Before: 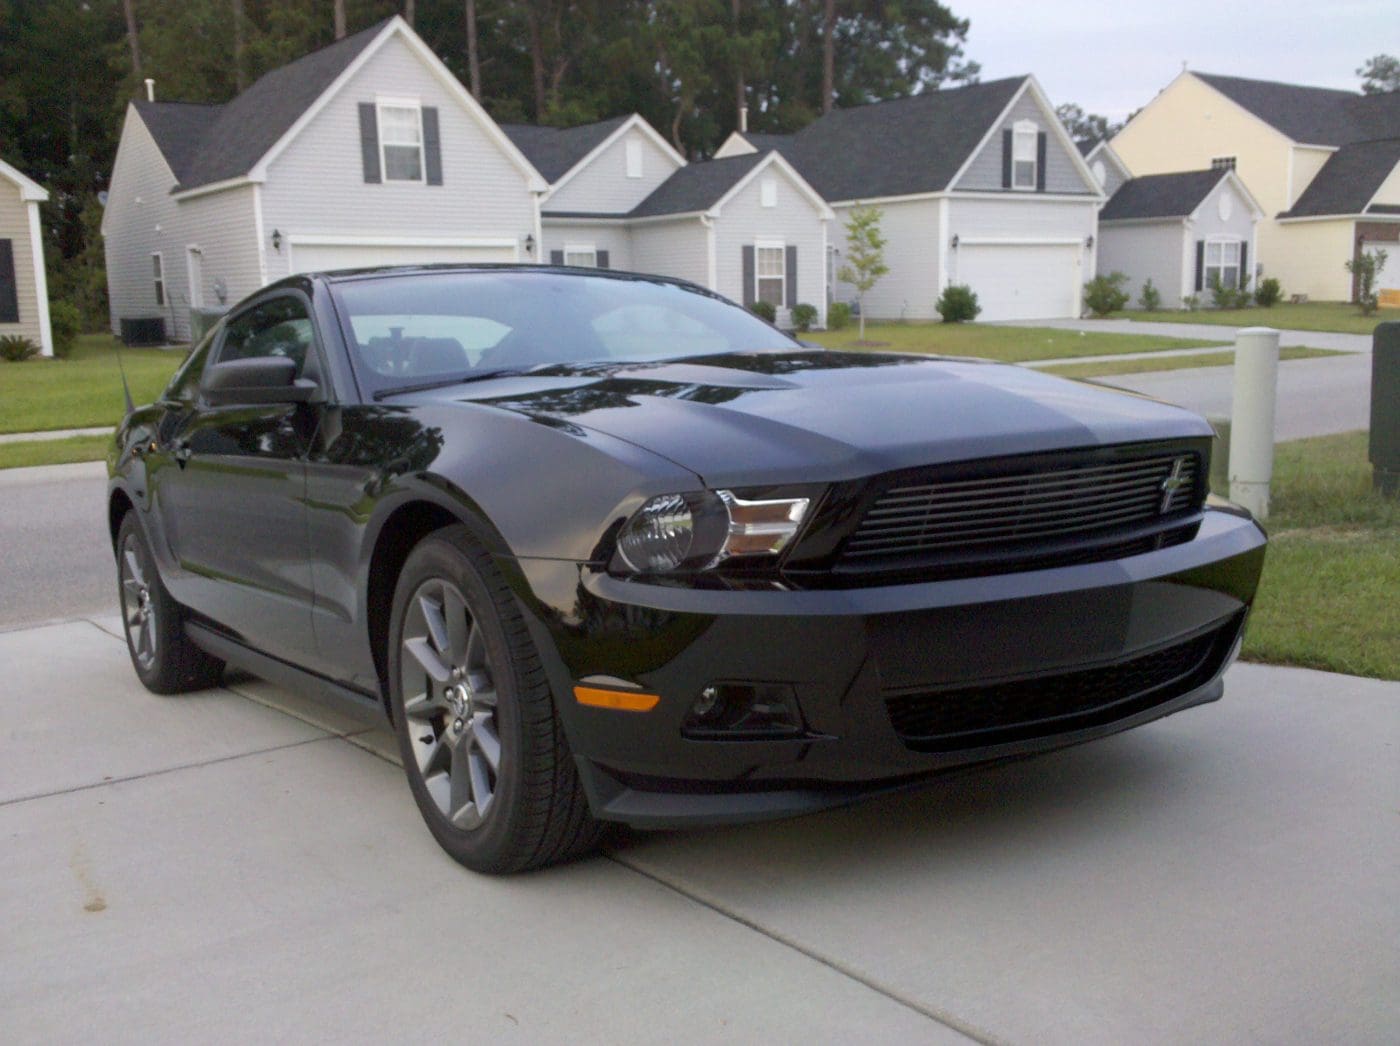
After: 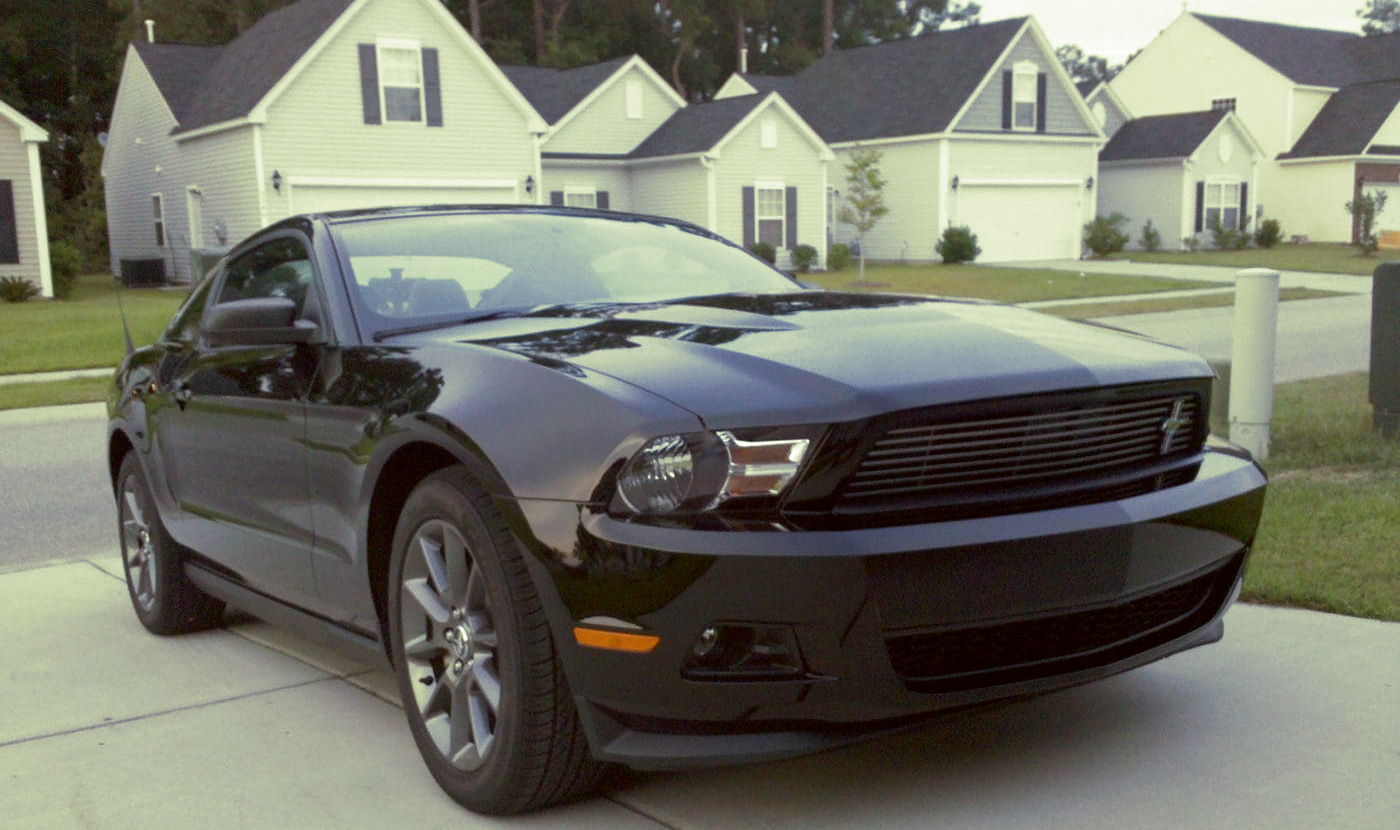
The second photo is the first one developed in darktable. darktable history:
split-toning: shadows › hue 290.82°, shadows › saturation 0.34, highlights › saturation 0.38, balance 0, compress 50%
crop and rotate: top 5.667%, bottom 14.937%
exposure: exposure 0.081 EV, compensate highlight preservation false
color correction: highlights a* -3.28, highlights b* -6.24, shadows a* 3.1, shadows b* 5.19
